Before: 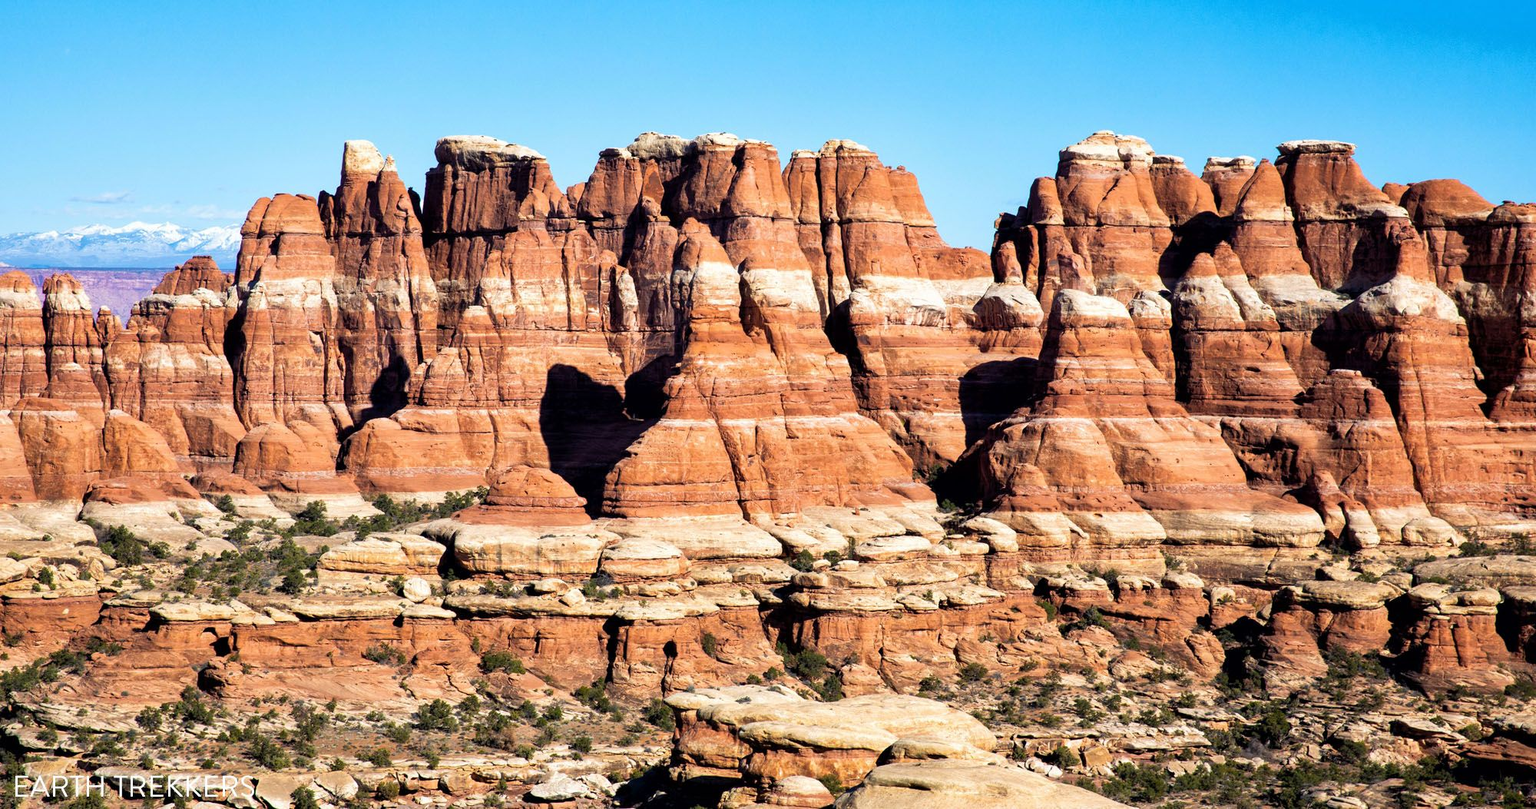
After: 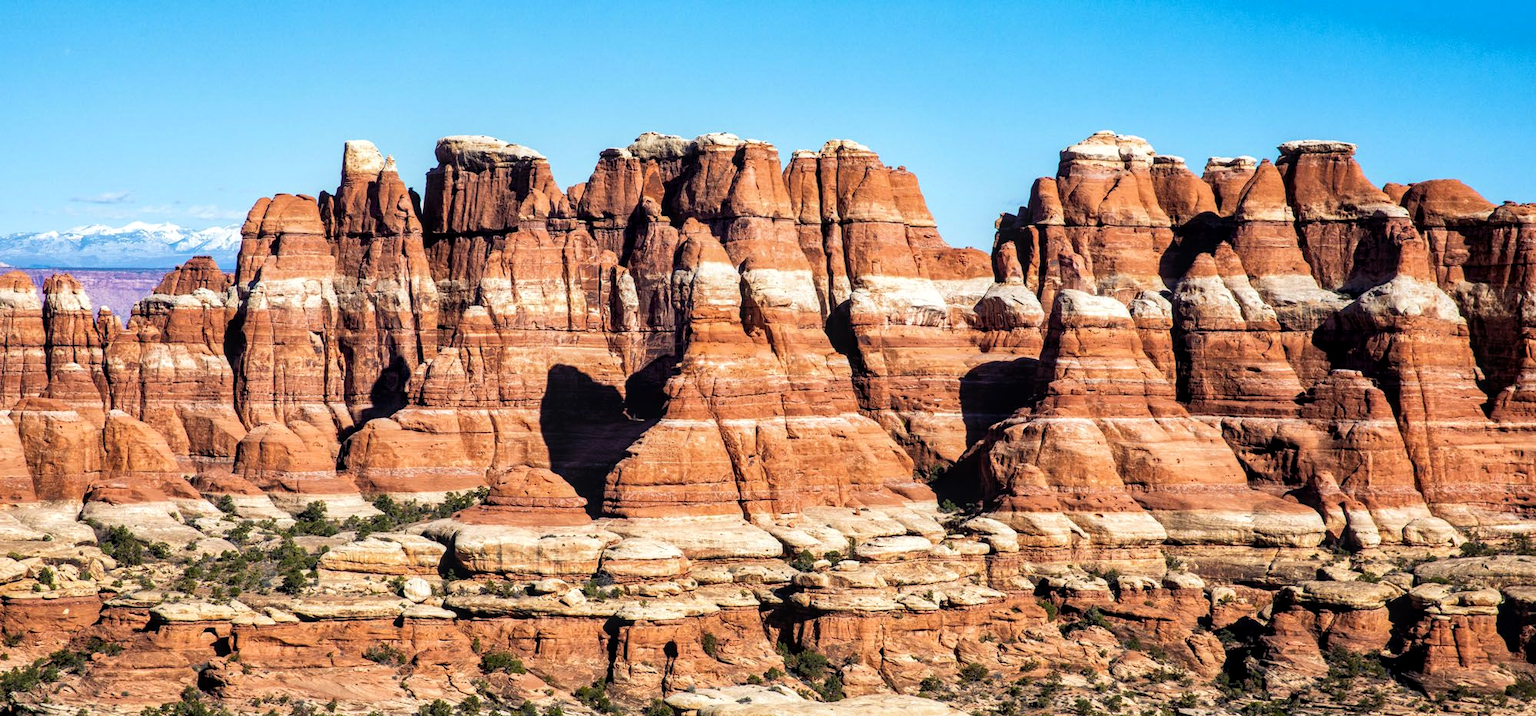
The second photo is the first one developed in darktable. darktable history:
local contrast: on, module defaults
crop and rotate: top 0%, bottom 11.352%
